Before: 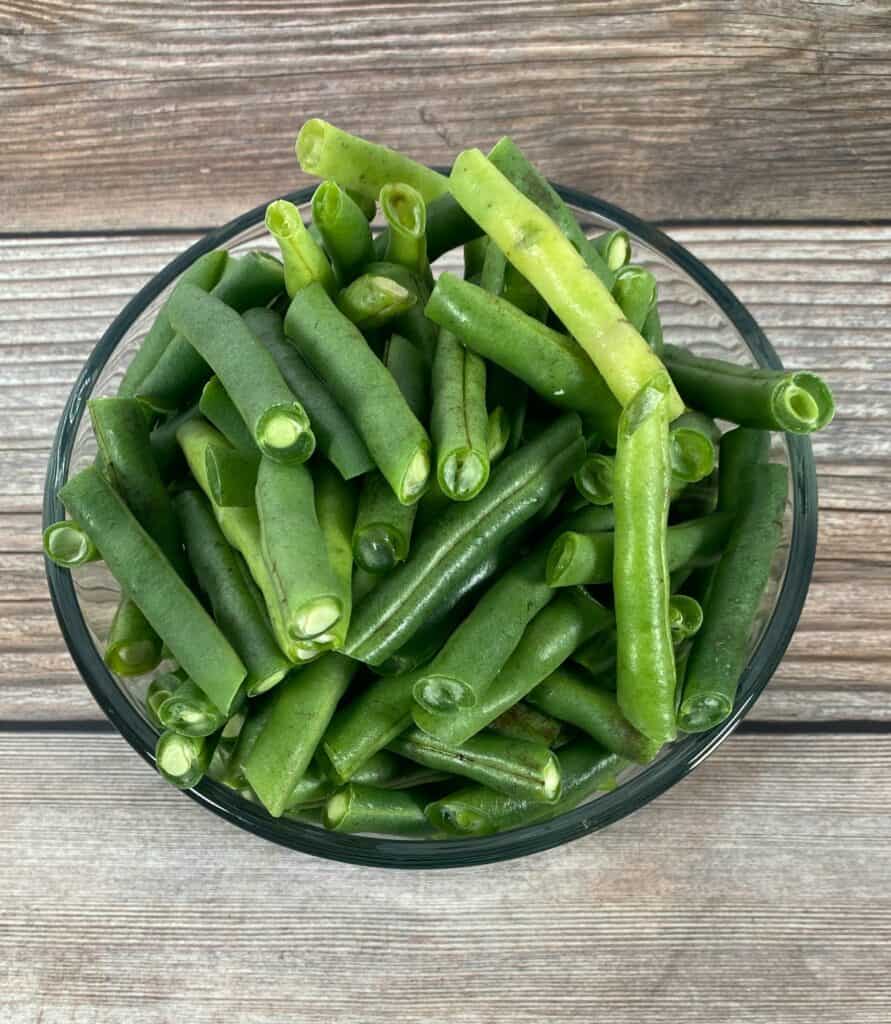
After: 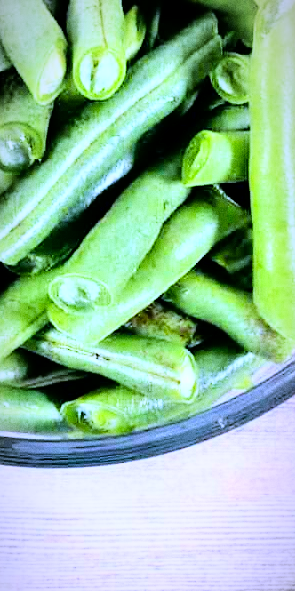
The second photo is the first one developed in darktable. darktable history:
crop: left 40.878%, top 39.176%, right 25.993%, bottom 3.081%
white balance: red 0.98, blue 1.61
rgb curve: curves: ch0 [(0, 0) (0.21, 0.15) (0.24, 0.21) (0.5, 0.75) (0.75, 0.96) (0.89, 0.99) (1, 1)]; ch1 [(0, 0.02) (0.21, 0.13) (0.25, 0.2) (0.5, 0.67) (0.75, 0.9) (0.89, 0.97) (1, 1)]; ch2 [(0, 0.02) (0.21, 0.13) (0.25, 0.2) (0.5, 0.67) (0.75, 0.9) (0.89, 0.97) (1, 1)], compensate middle gray true
tone equalizer: -7 EV 0.15 EV, -6 EV 0.6 EV, -5 EV 1.15 EV, -4 EV 1.33 EV, -3 EV 1.15 EV, -2 EV 0.6 EV, -1 EV 0.15 EV, mask exposure compensation -0.5 EV
grain: coarseness 0.09 ISO
exposure: black level correction 0.002, exposure 0.15 EV, compensate highlight preservation false
vignetting: fall-off radius 60%, automatic ratio true
